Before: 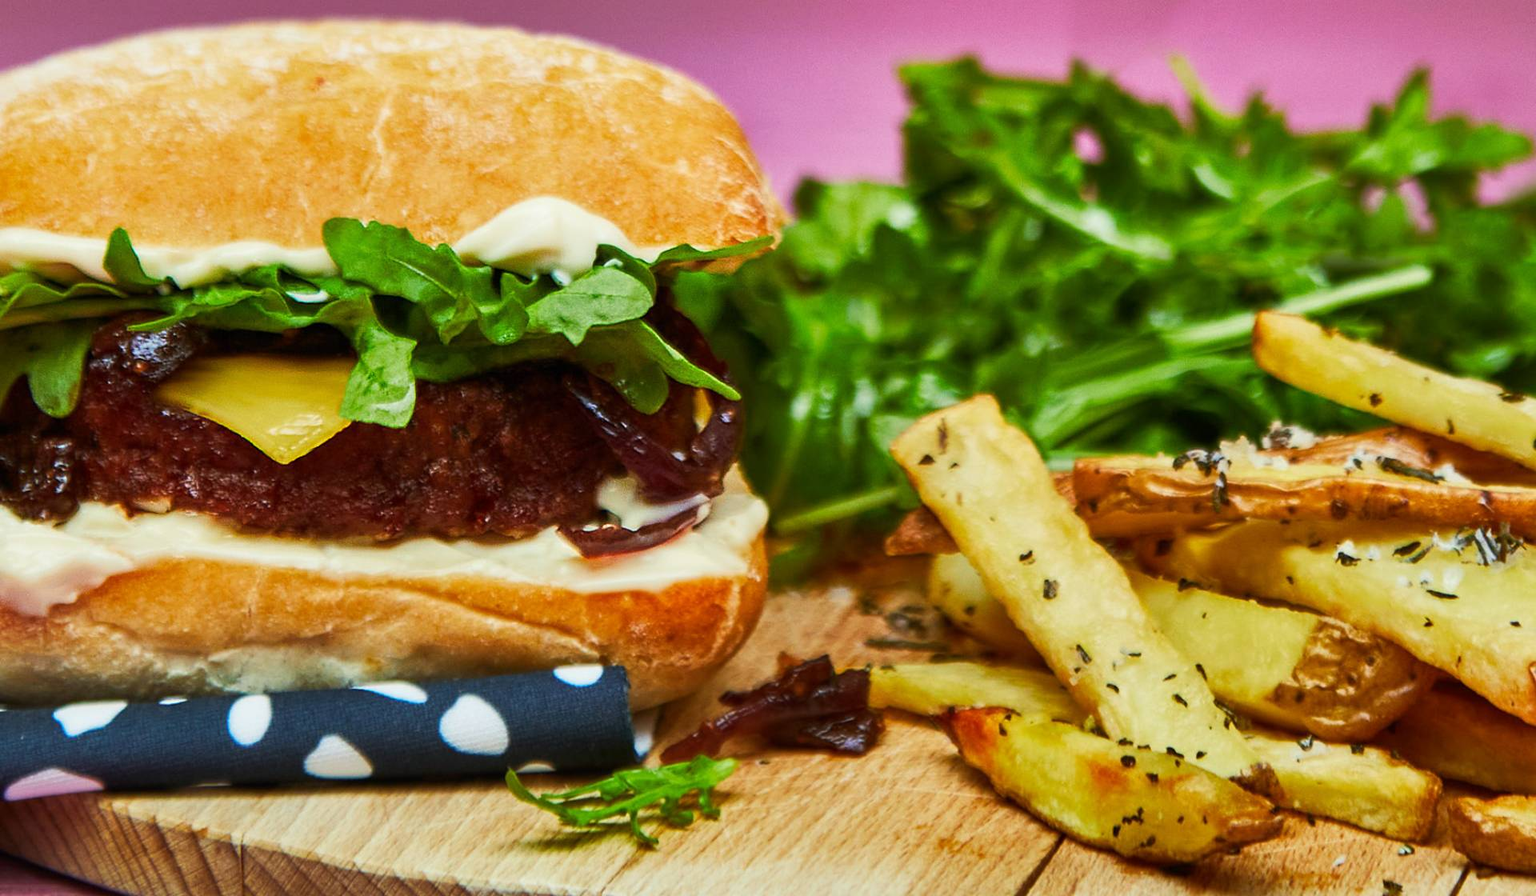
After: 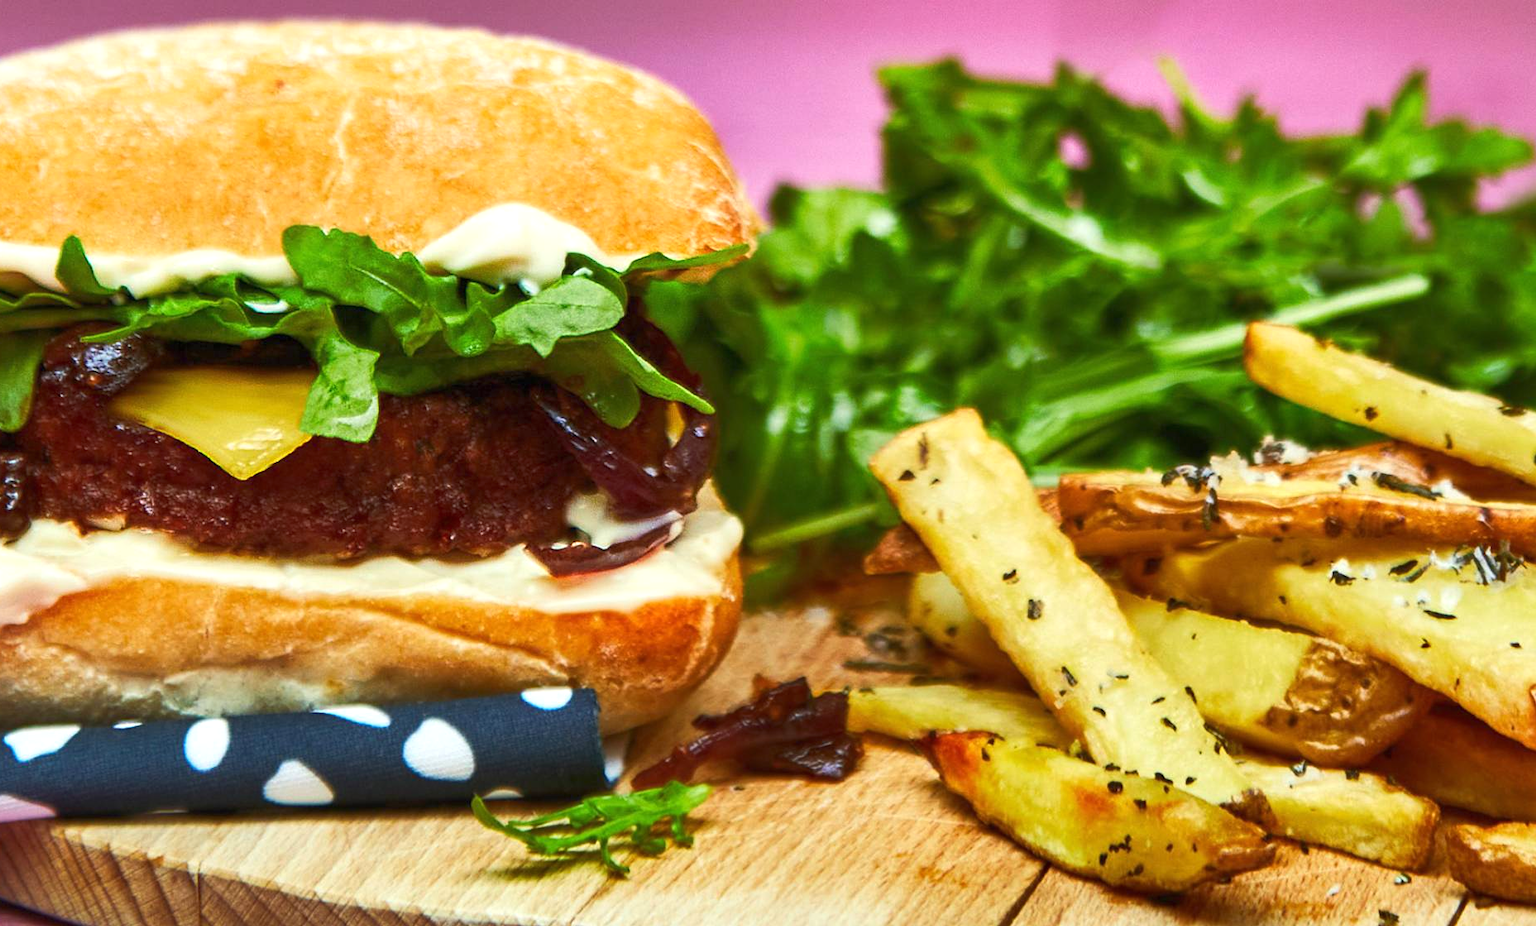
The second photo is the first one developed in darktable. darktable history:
crop and rotate: left 3.269%
exposure: black level correction 0, exposure 0.591 EV, compensate highlight preservation false
tone equalizer: -8 EV 0.265 EV, -7 EV 0.444 EV, -6 EV 0.377 EV, -5 EV 0.249 EV, -3 EV -0.266 EV, -2 EV -0.408 EV, -1 EV -0.432 EV, +0 EV -0.238 EV
